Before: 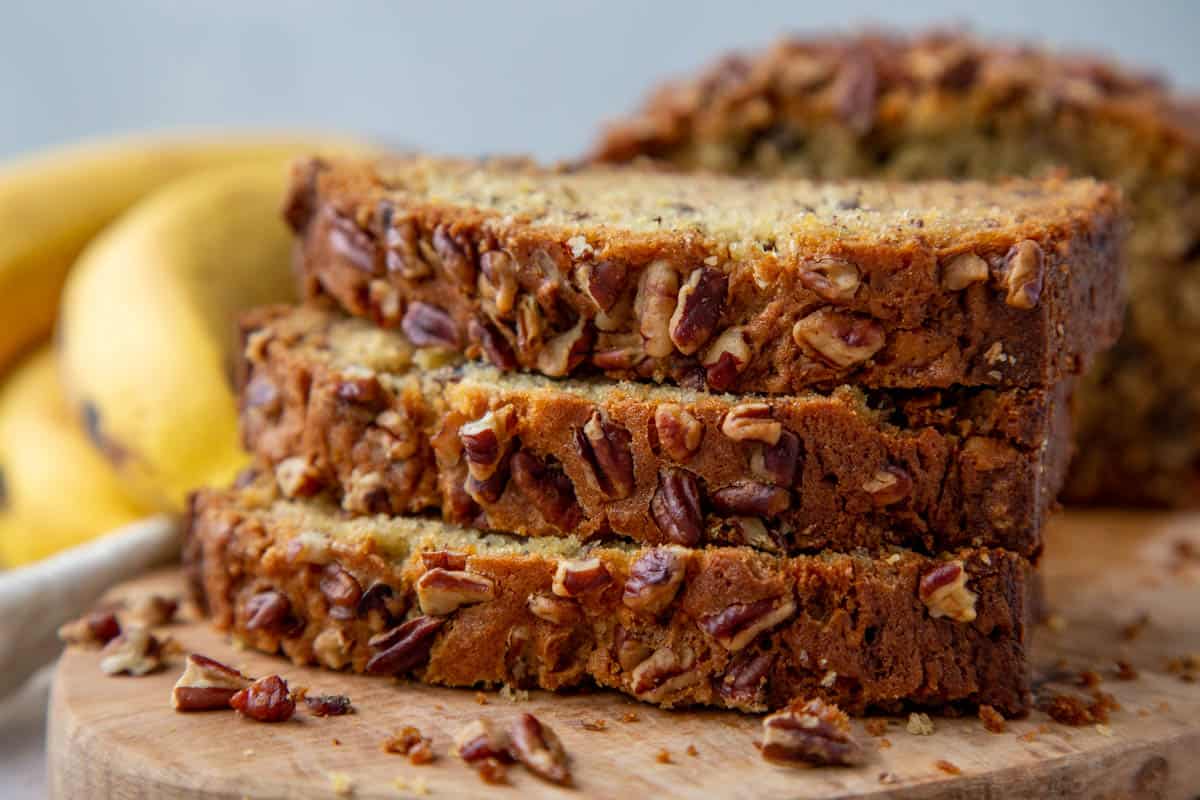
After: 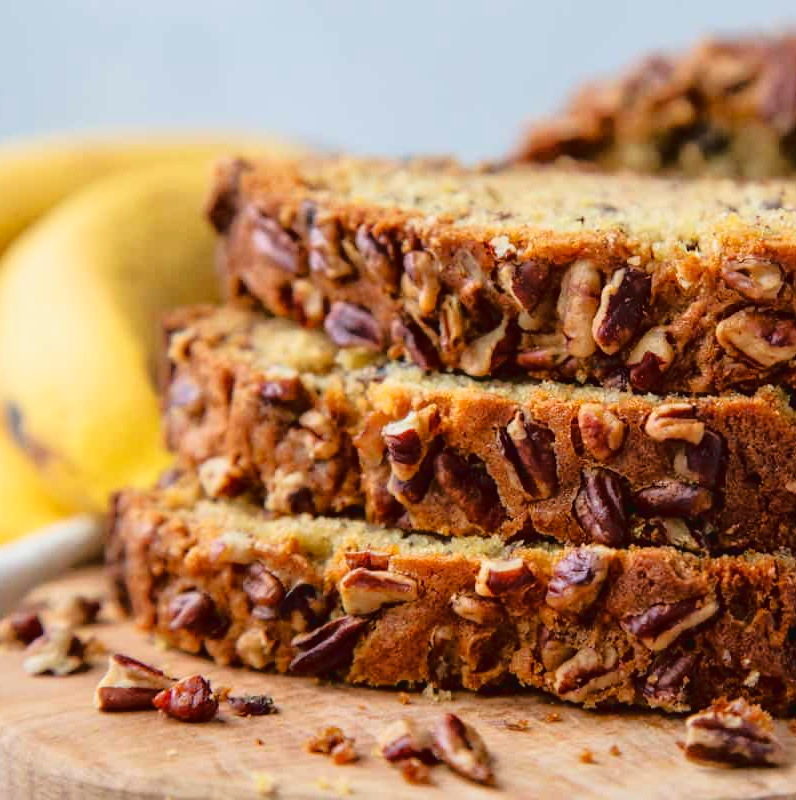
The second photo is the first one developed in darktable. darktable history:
crop and rotate: left 6.455%, right 27.132%
tone curve: curves: ch0 [(0, 0.029) (0.168, 0.142) (0.359, 0.44) (0.469, 0.544) (0.634, 0.722) (0.858, 0.903) (1, 0.968)]; ch1 [(0, 0) (0.437, 0.453) (0.472, 0.47) (0.502, 0.502) (0.54, 0.534) (0.57, 0.592) (0.618, 0.66) (0.699, 0.749) (0.859, 0.919) (1, 1)]; ch2 [(0, 0) (0.33, 0.301) (0.421, 0.443) (0.476, 0.498) (0.505, 0.503) (0.547, 0.557) (0.586, 0.634) (0.608, 0.676) (1, 1)], color space Lab, linked channels, preserve colors none
